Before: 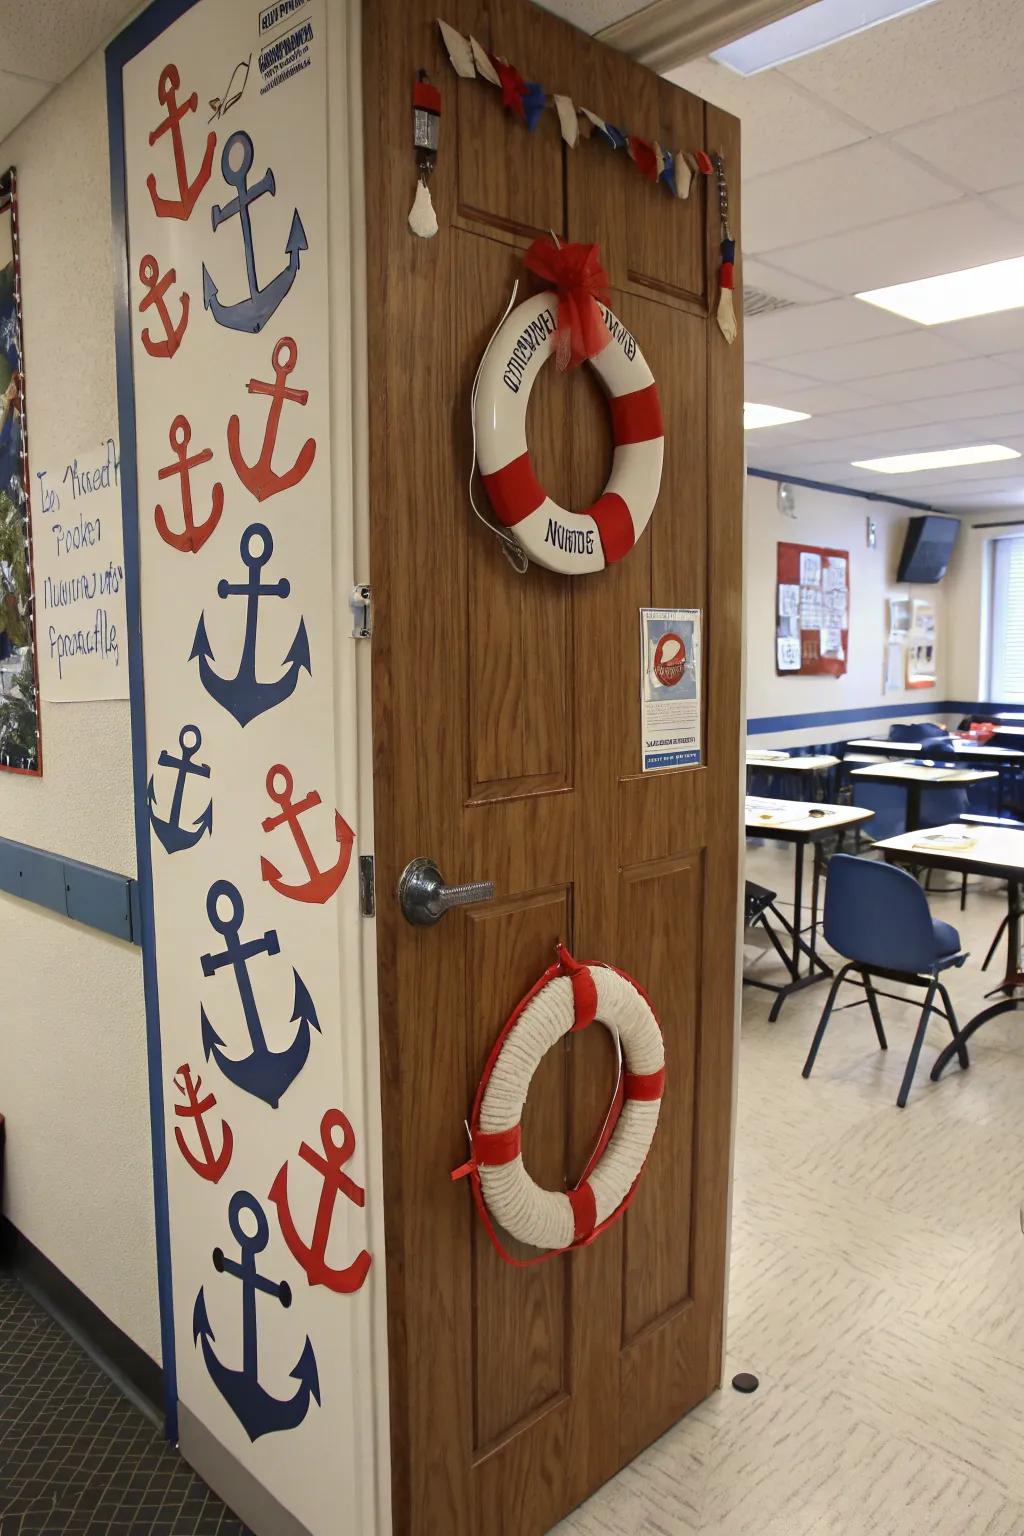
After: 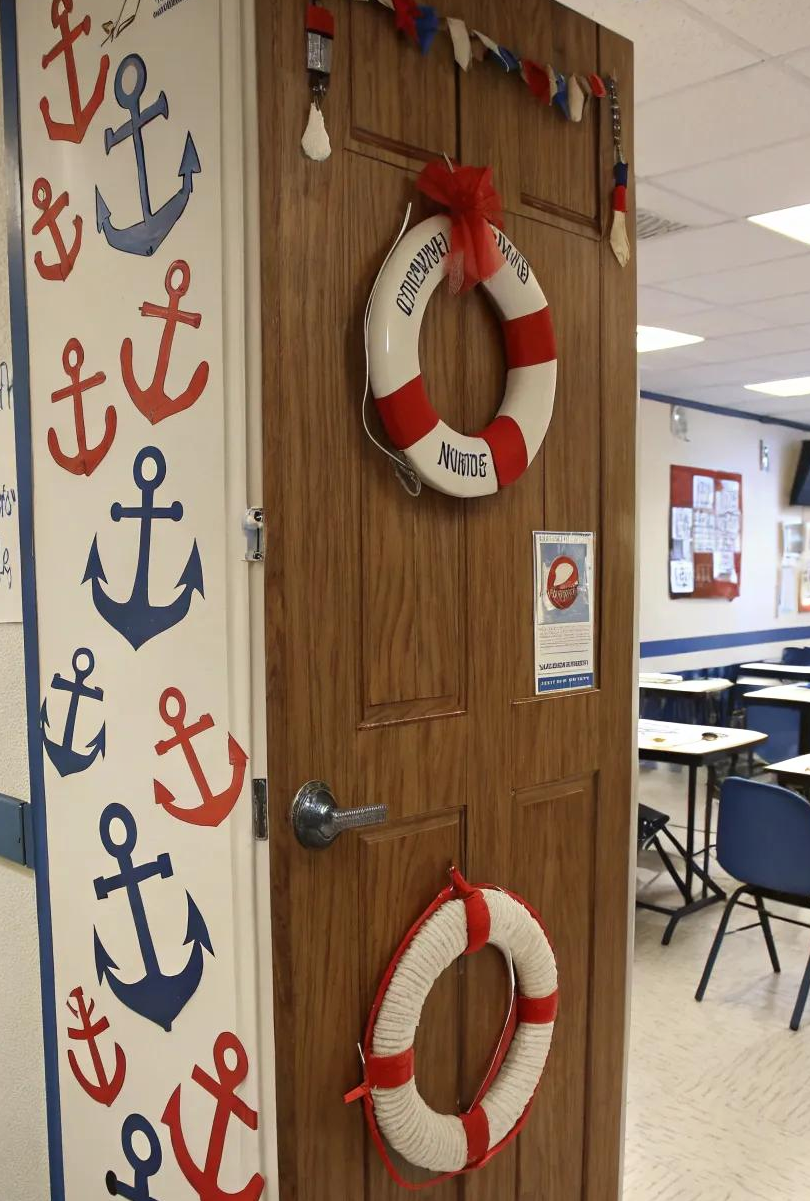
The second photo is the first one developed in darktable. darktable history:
crop and rotate: left 10.485%, top 5.07%, right 10.336%, bottom 16.681%
tone equalizer: edges refinement/feathering 500, mask exposure compensation -1.57 EV, preserve details guided filter
shadows and highlights: shadows -0.65, highlights 38.9
